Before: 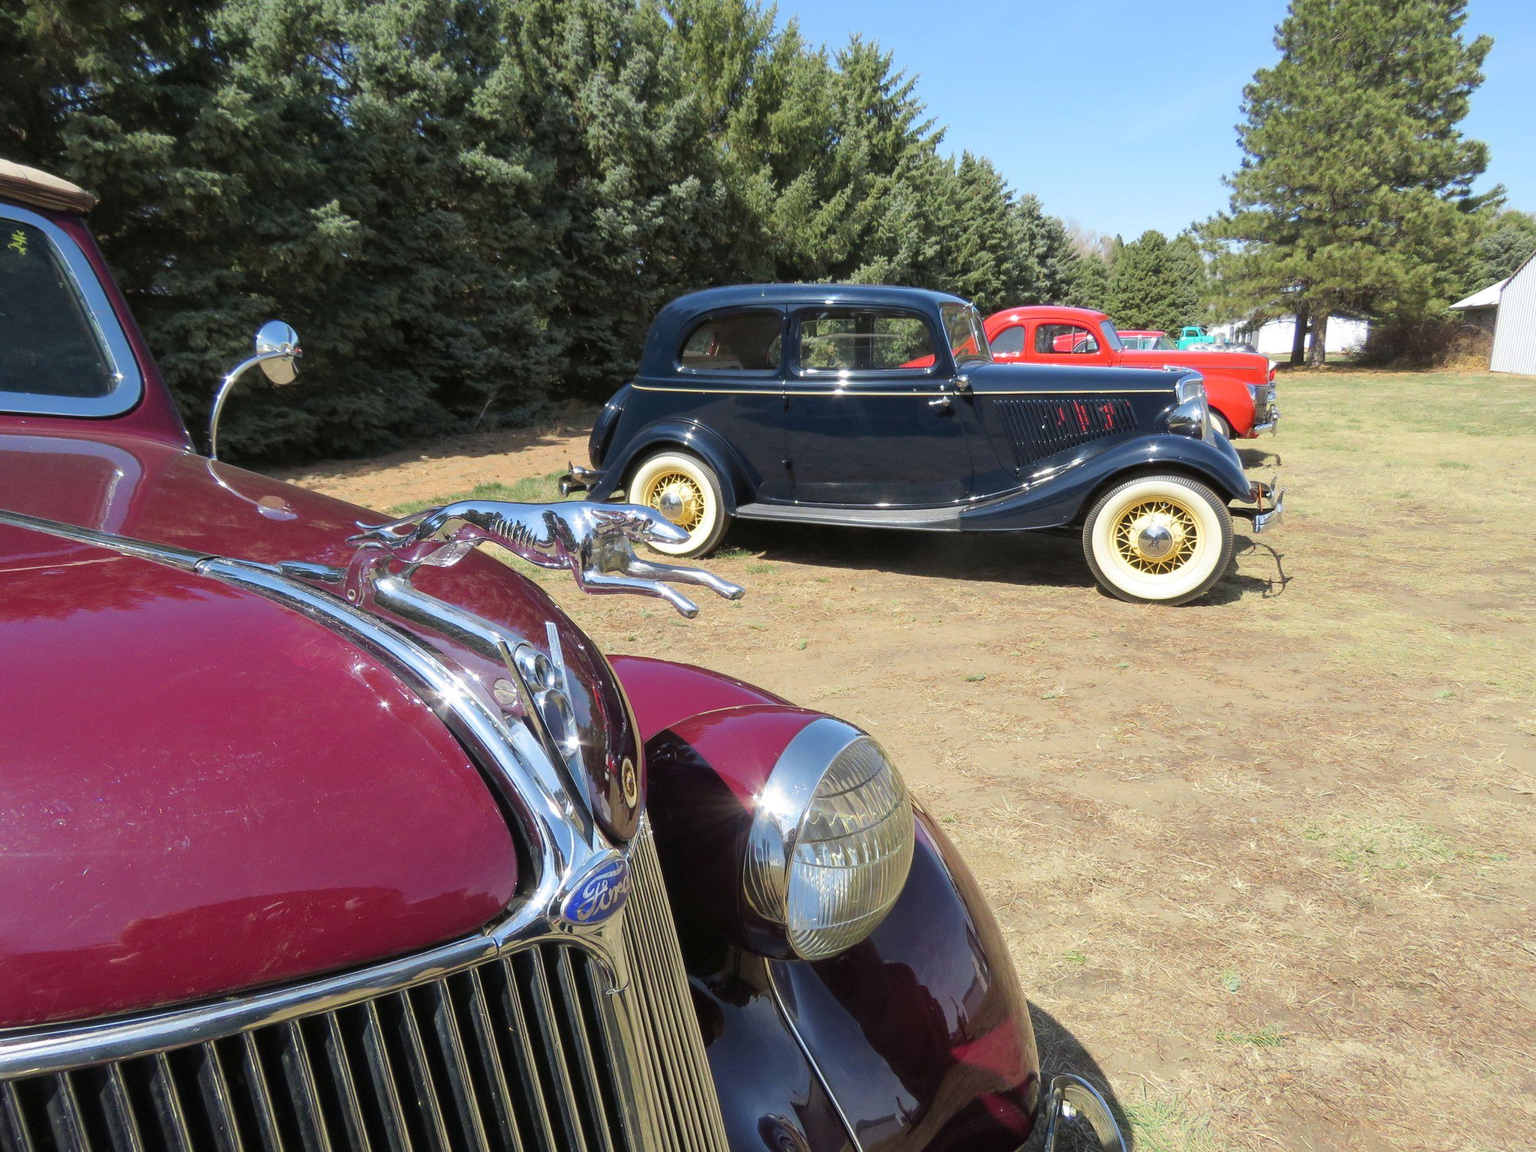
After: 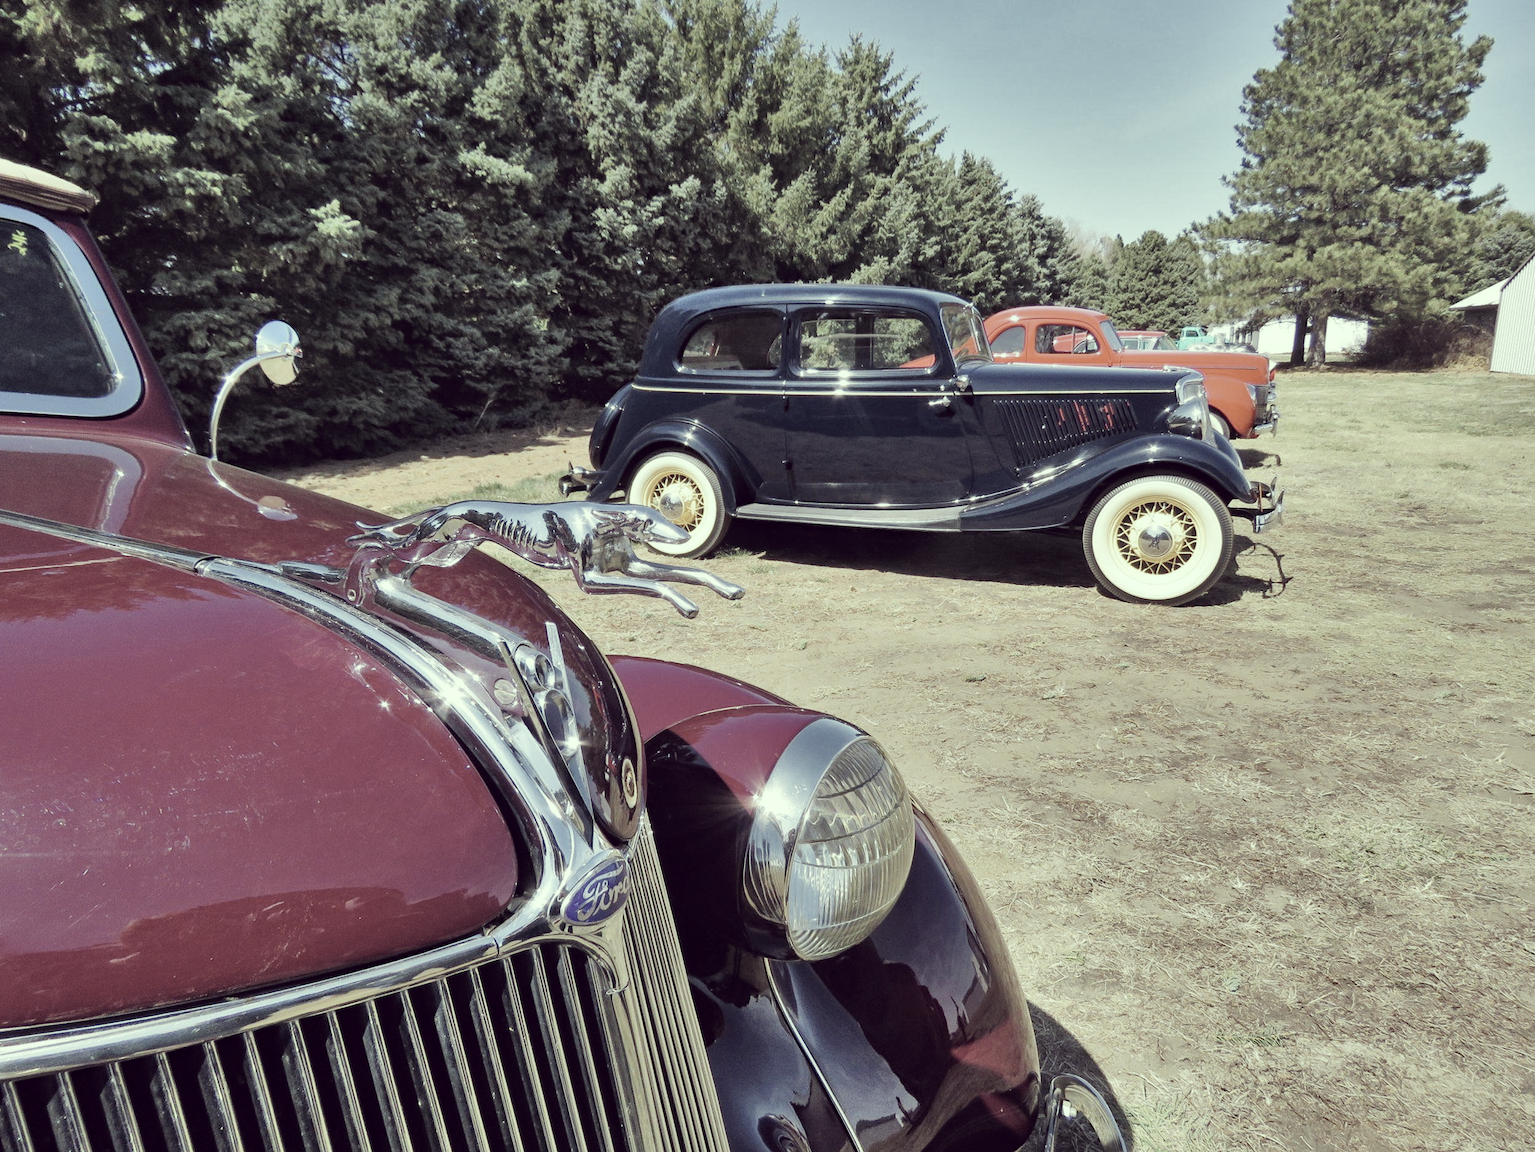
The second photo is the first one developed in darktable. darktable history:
haze removal: compatibility mode true, adaptive false
color correction: highlights a* -20.9, highlights b* 20.18, shadows a* 19.51, shadows b* -20.24, saturation 0.394
shadows and highlights: shadows 58.17, highlights -60.24, soften with gaussian
tone curve: curves: ch0 [(0, 0) (0.071, 0.047) (0.266, 0.26) (0.491, 0.552) (0.753, 0.818) (1, 0.983)]; ch1 [(0, 0) (0.346, 0.307) (0.408, 0.369) (0.463, 0.443) (0.482, 0.493) (0.502, 0.5) (0.517, 0.518) (0.546, 0.576) (0.588, 0.643) (0.651, 0.709) (1, 1)]; ch2 [(0, 0) (0.346, 0.34) (0.434, 0.46) (0.485, 0.494) (0.5, 0.494) (0.517, 0.503) (0.535, 0.545) (0.583, 0.624) (0.625, 0.678) (1, 1)], preserve colors none
